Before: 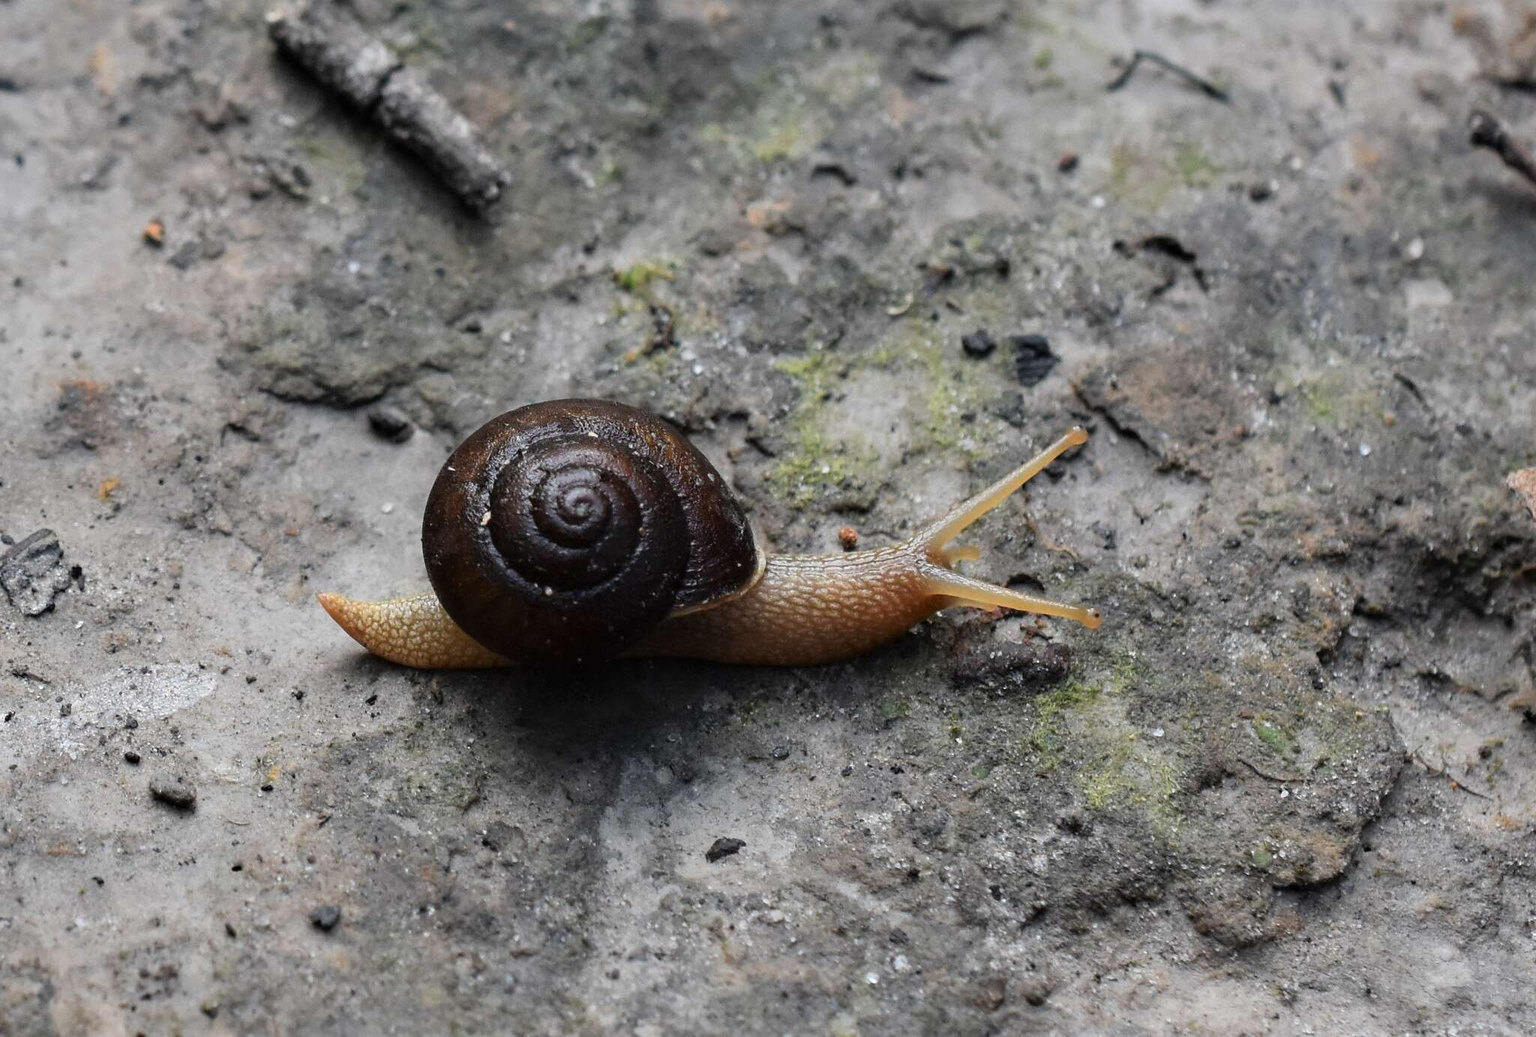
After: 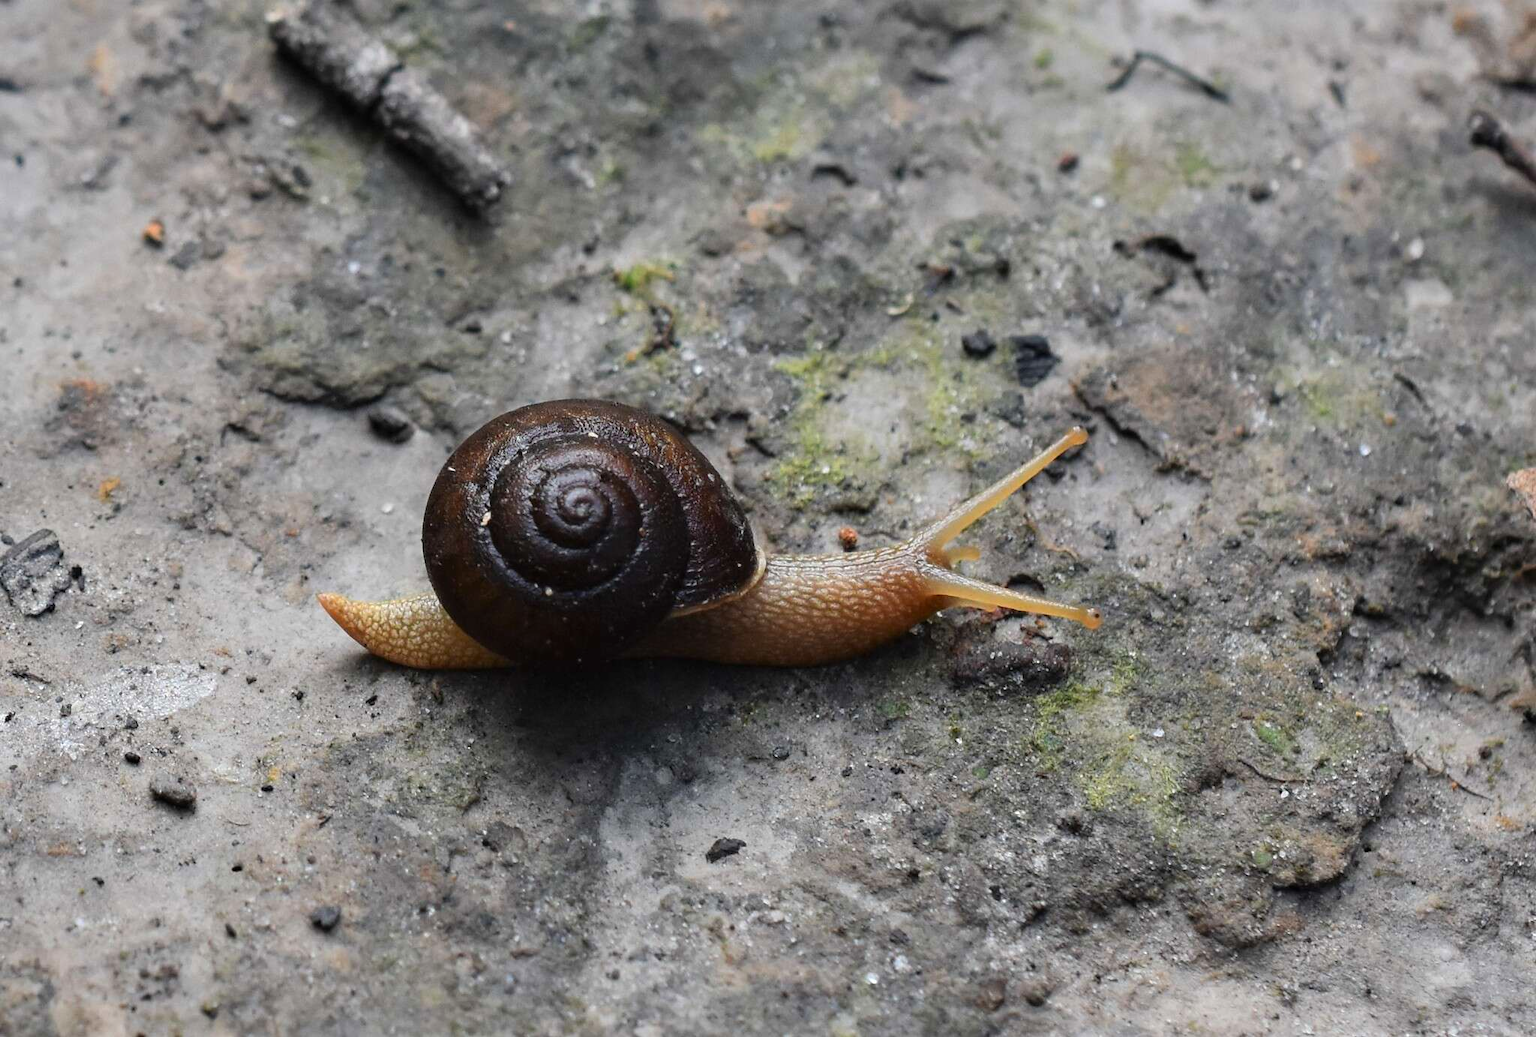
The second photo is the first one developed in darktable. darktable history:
contrast brightness saturation: saturation 0.13
tone equalizer: edges refinement/feathering 500, mask exposure compensation -1.57 EV, preserve details no
exposure: black level correction -0.001, exposure 0.08 EV, compensate exposure bias true, compensate highlight preservation false
